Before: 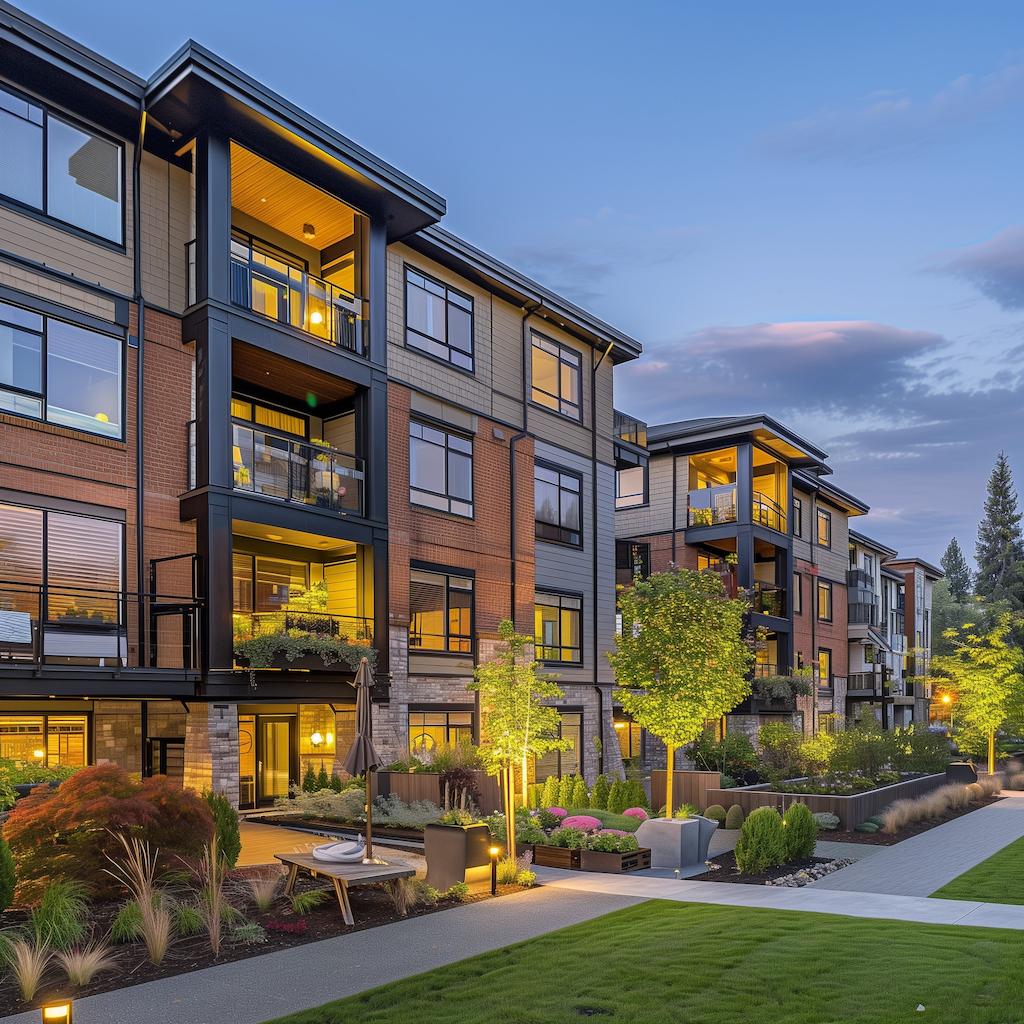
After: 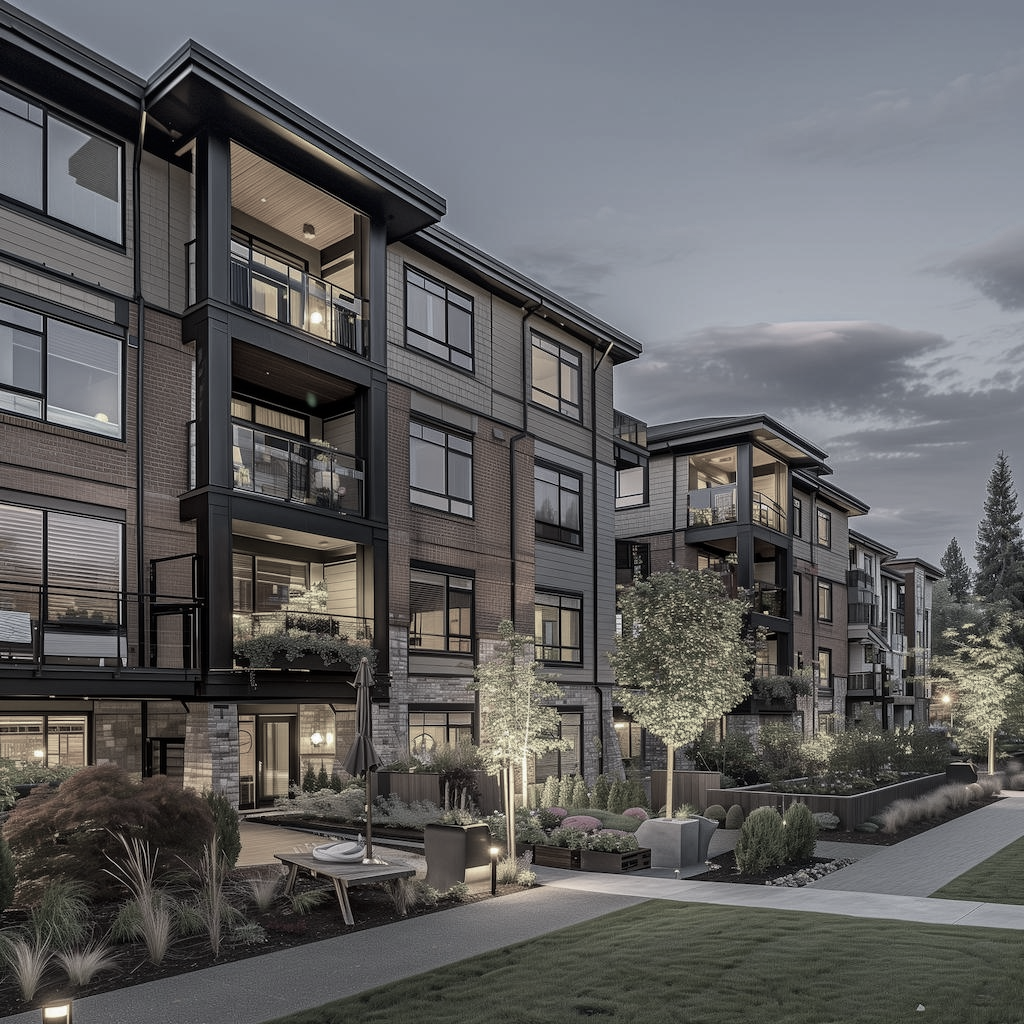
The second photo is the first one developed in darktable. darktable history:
velvia: on, module defaults
color correction: highlights b* 0.053, saturation 0.162
contrast brightness saturation: brightness -0.092
